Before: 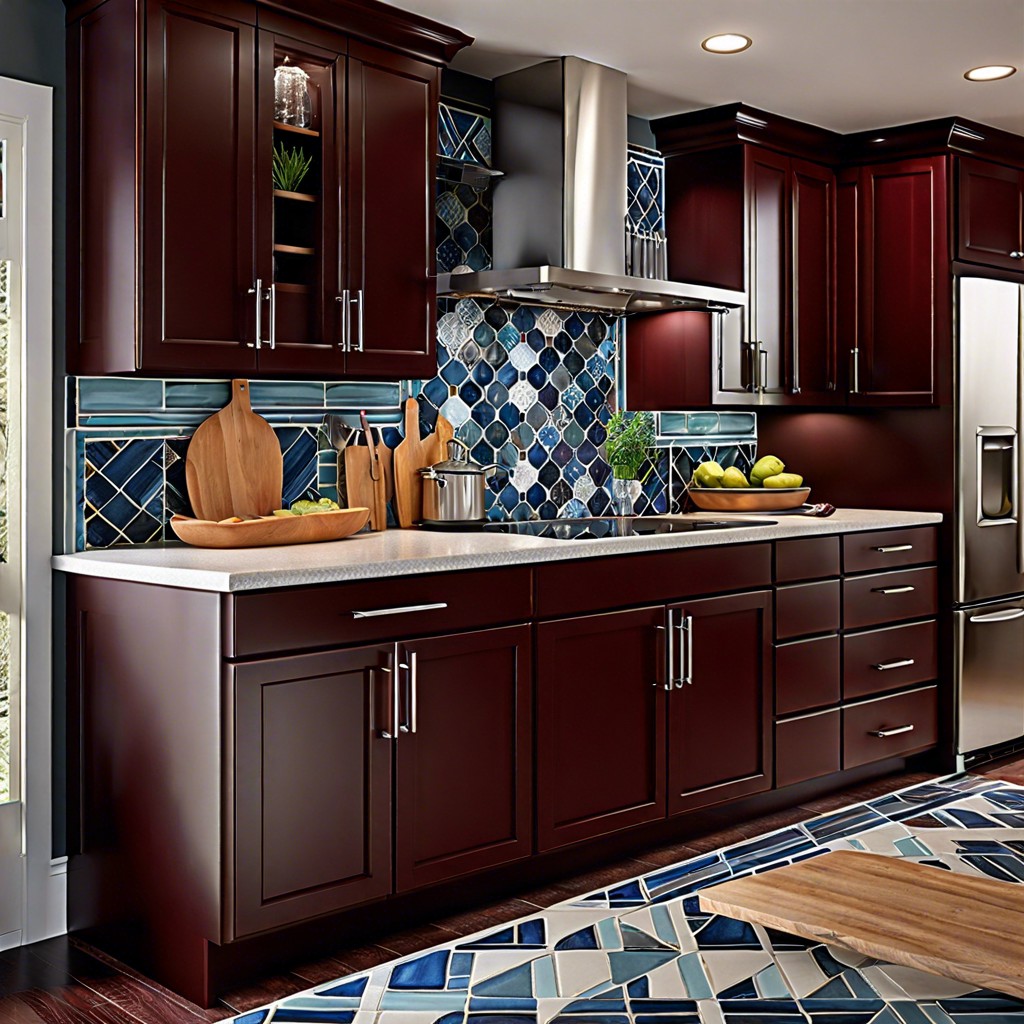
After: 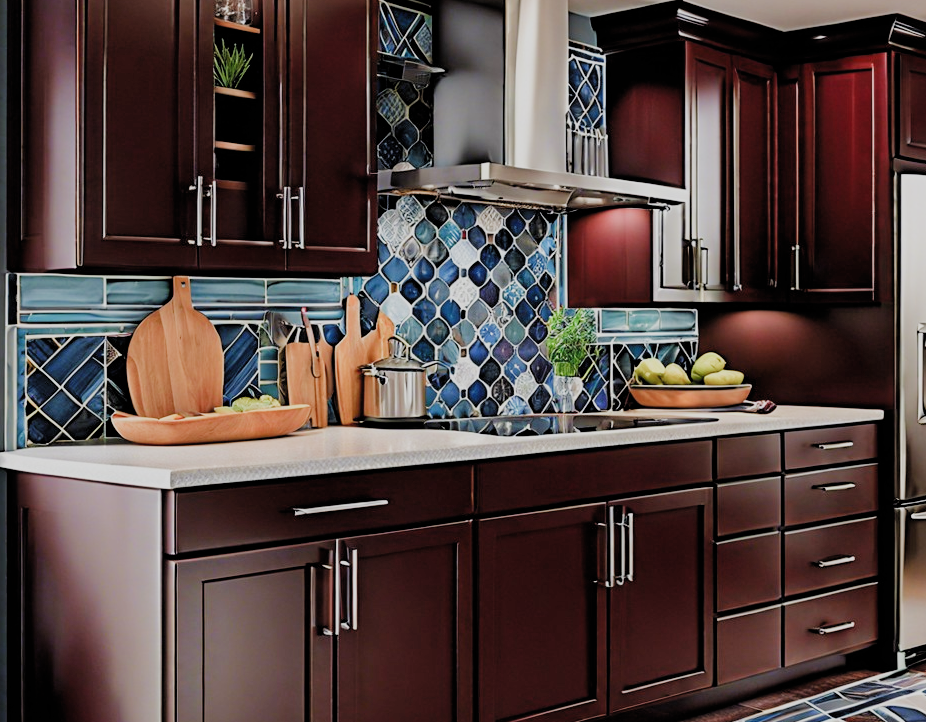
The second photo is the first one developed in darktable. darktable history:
crop: left 5.801%, top 10.114%, right 3.681%, bottom 19.291%
filmic rgb: black relative exposure -6.09 EV, white relative exposure 6.94 EV, hardness 2.25, preserve chrominance RGB euclidean norm (legacy), color science v4 (2020), iterations of high-quality reconstruction 0
exposure: exposure 0.997 EV, compensate highlight preservation false
